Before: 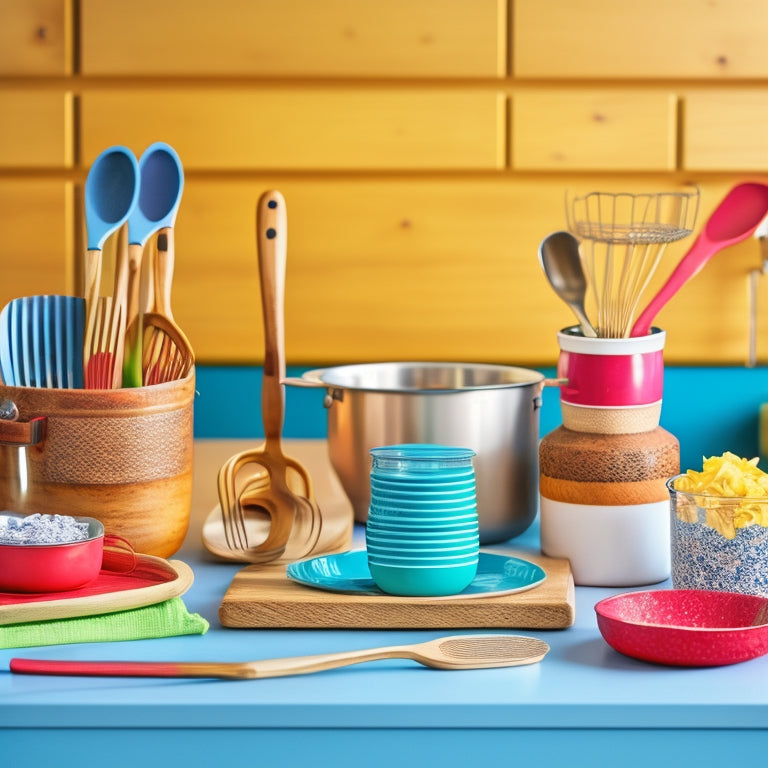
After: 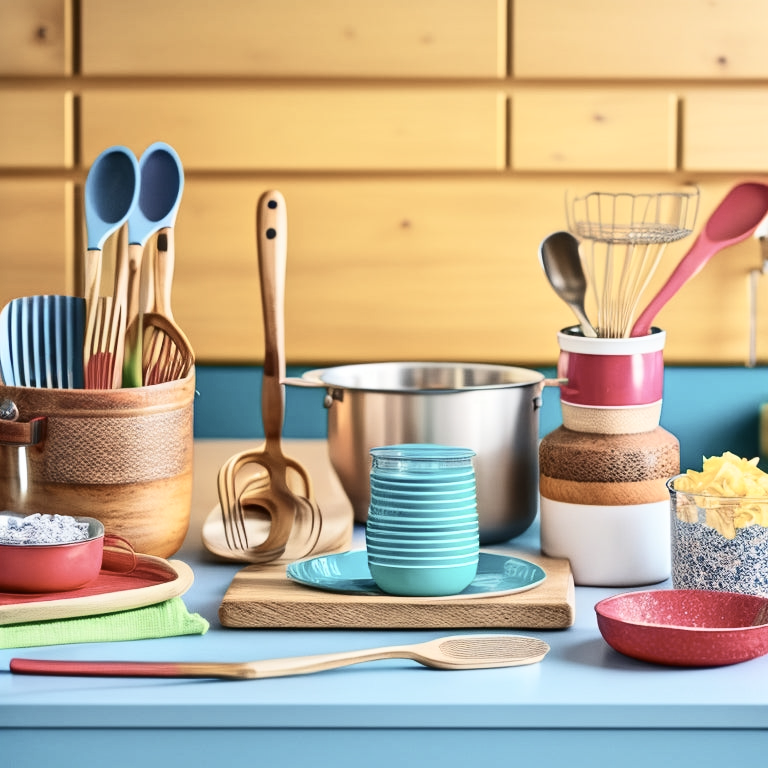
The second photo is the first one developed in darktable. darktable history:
contrast brightness saturation: contrast 0.254, saturation -0.325
